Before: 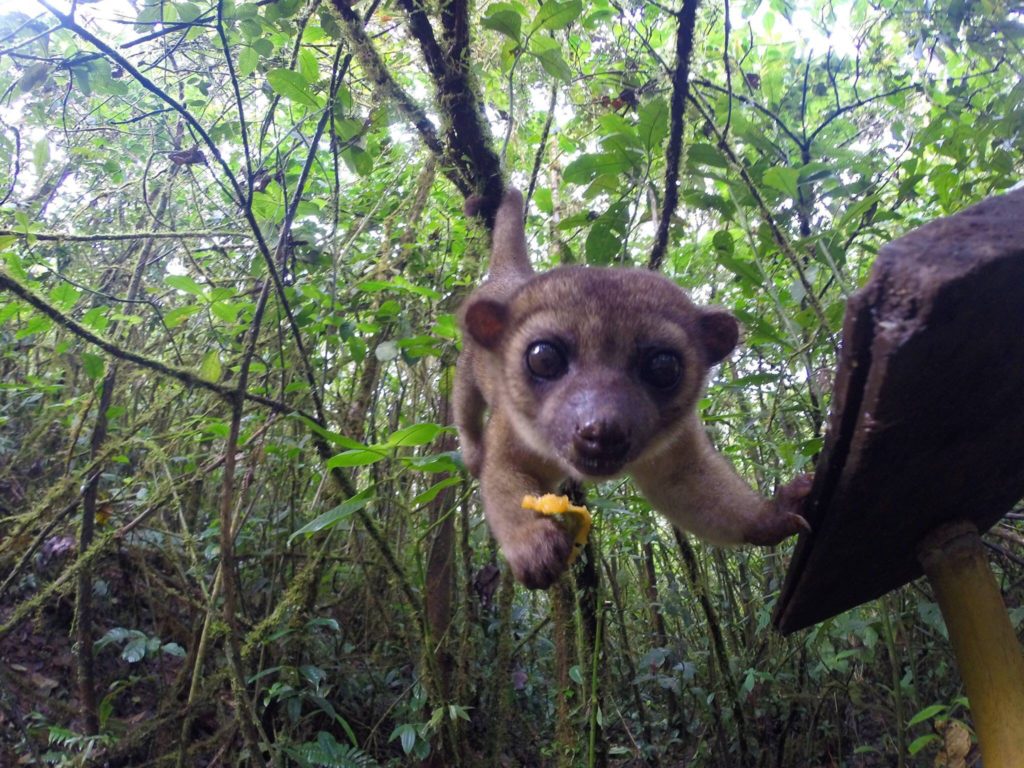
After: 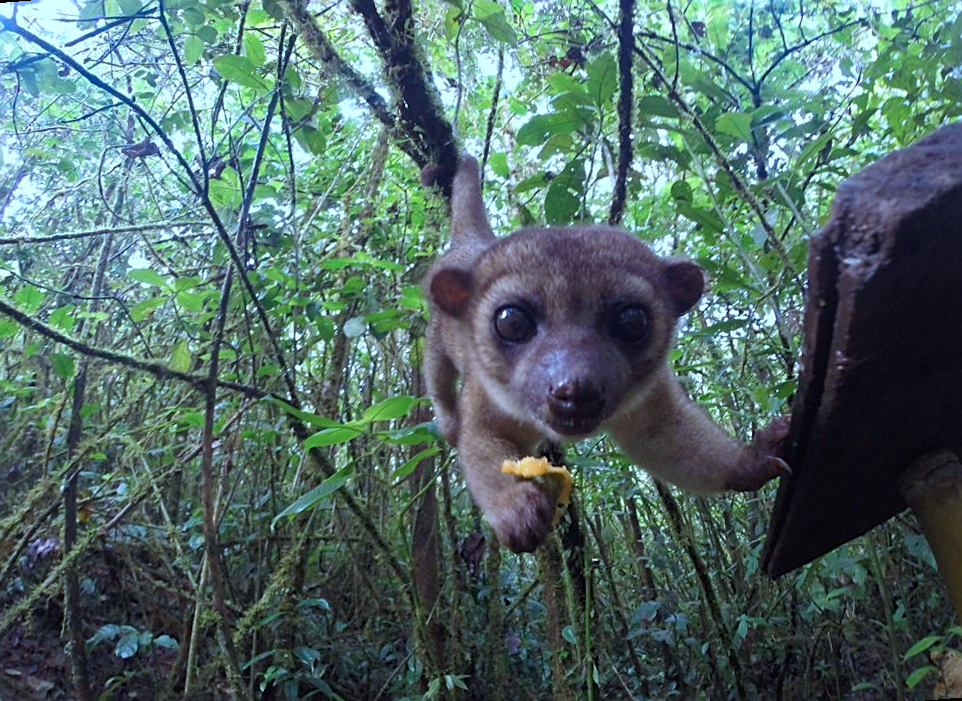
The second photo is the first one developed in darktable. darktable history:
white balance: emerald 1
sharpen: on, module defaults
rotate and perspective: rotation -4.57°, crop left 0.054, crop right 0.944, crop top 0.087, crop bottom 0.914
color correction: highlights a* -9.35, highlights b* -23.15
